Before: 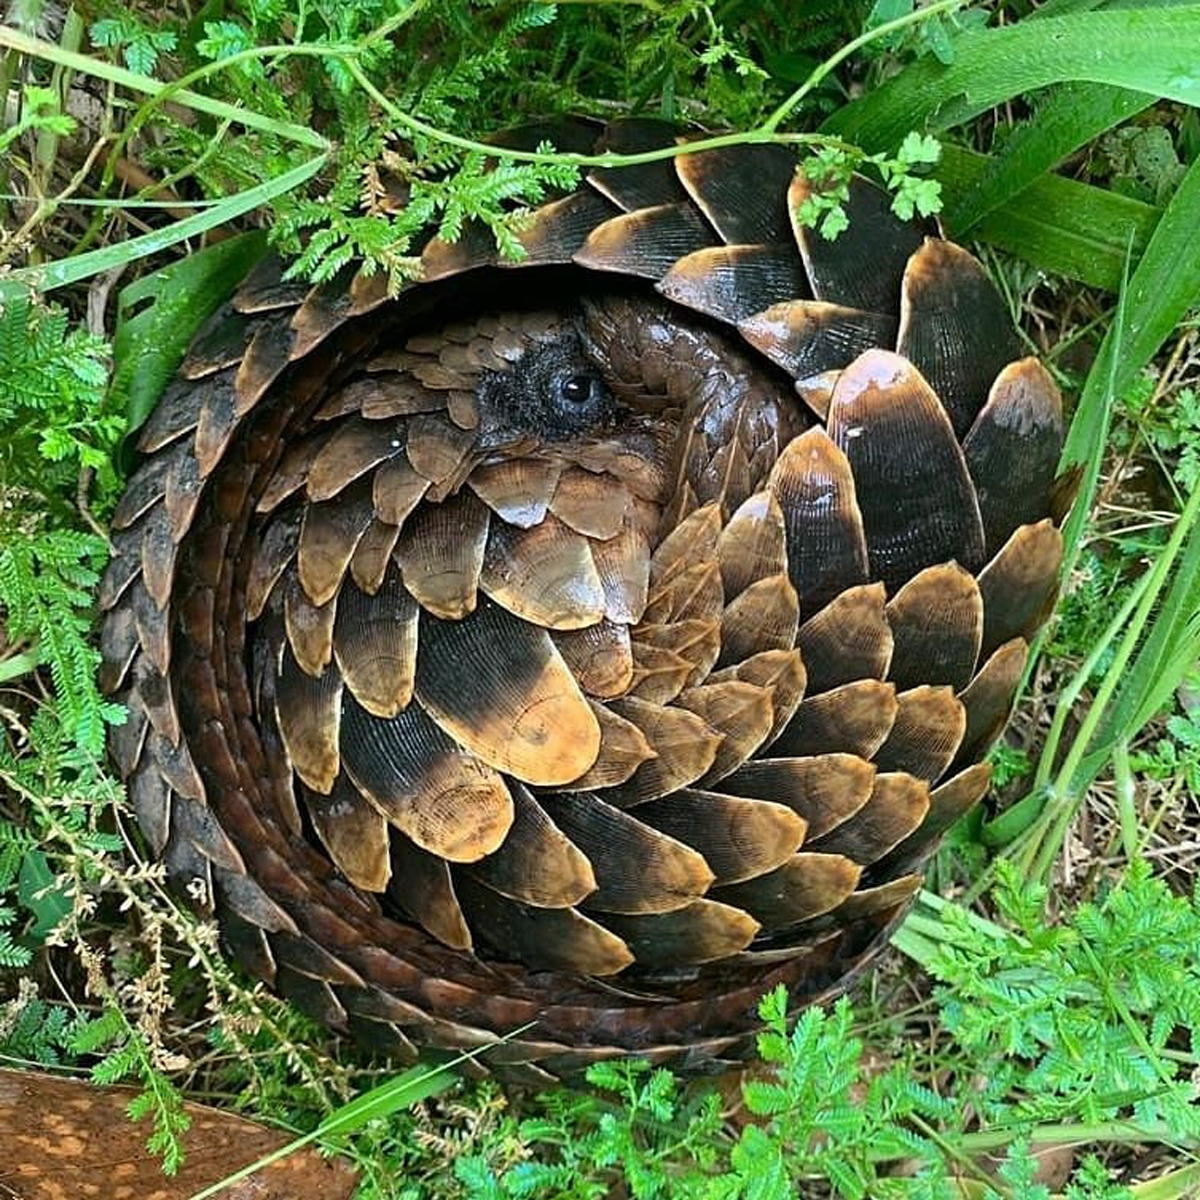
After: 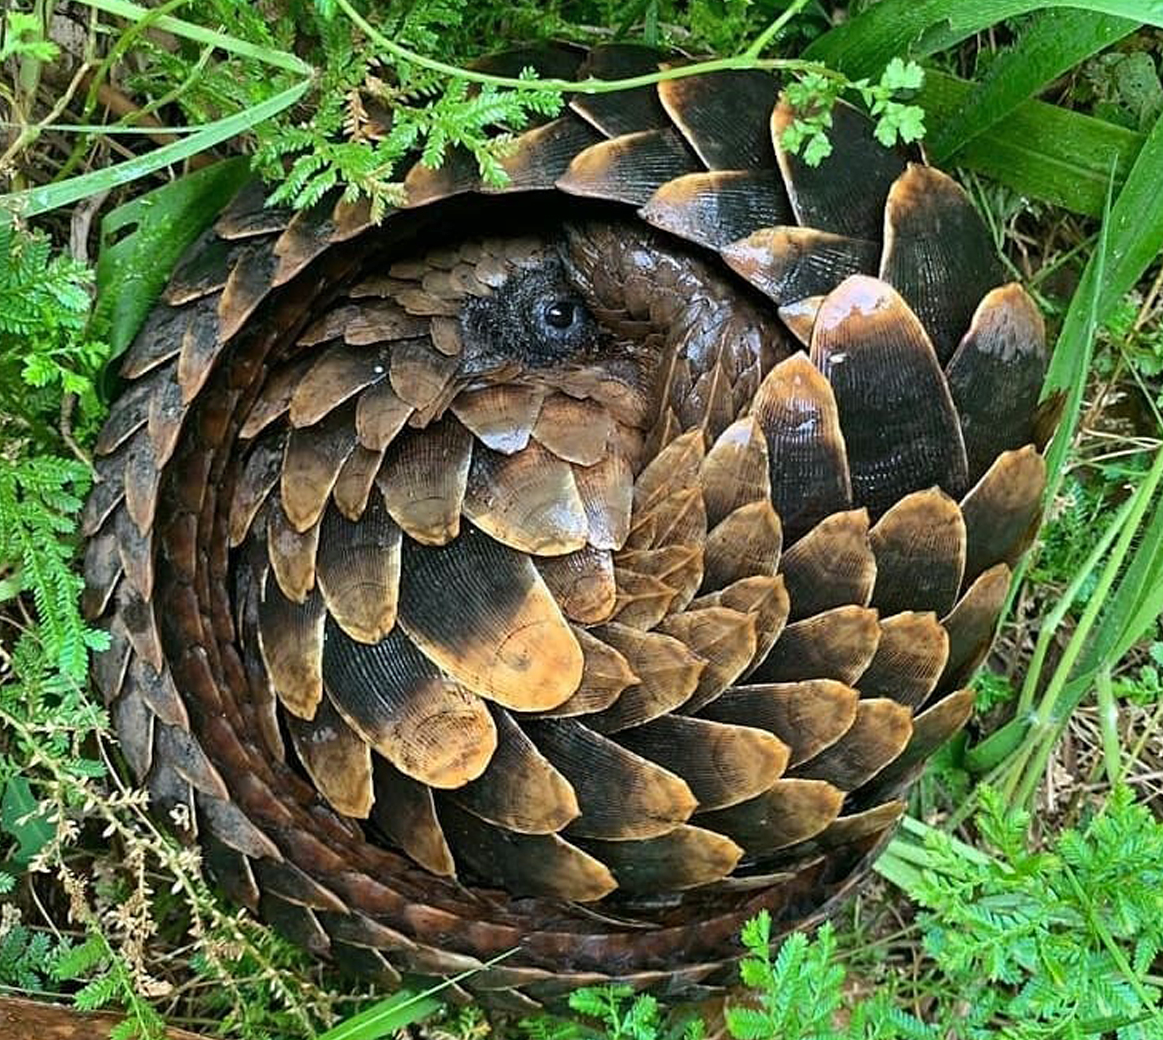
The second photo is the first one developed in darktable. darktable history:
shadows and highlights: low approximation 0.01, soften with gaussian
crop: left 1.444%, top 6.179%, right 1.598%, bottom 7.077%
